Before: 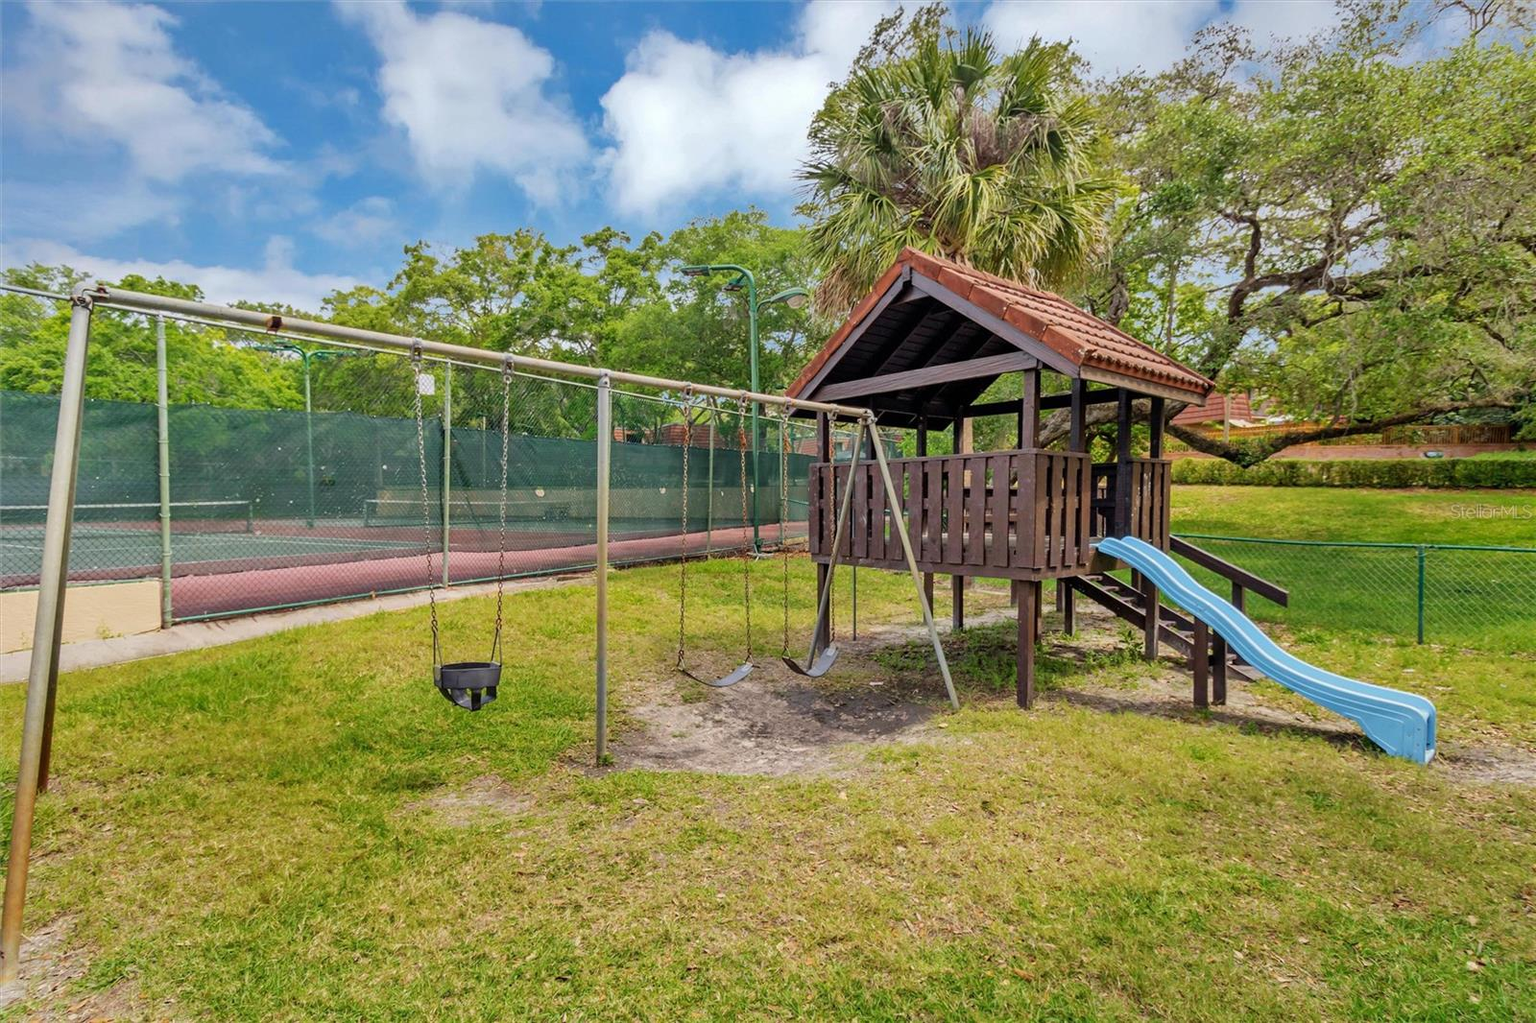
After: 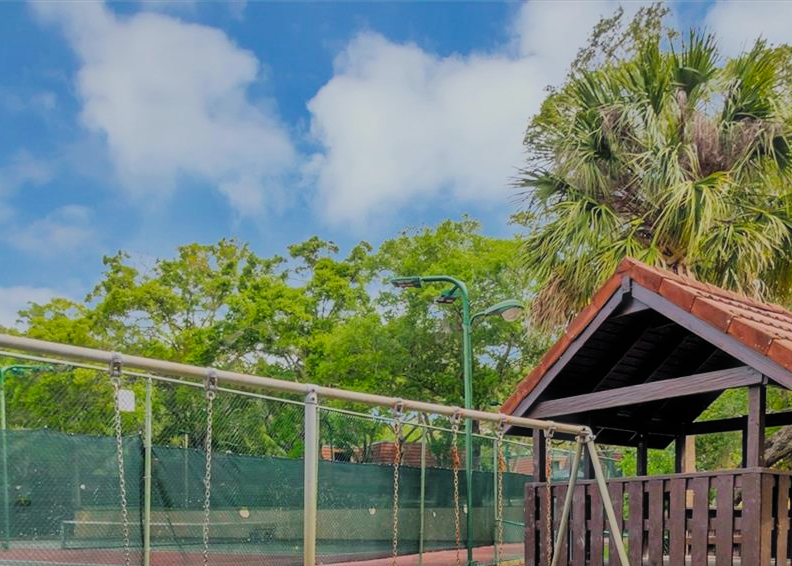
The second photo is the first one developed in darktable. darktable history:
filmic rgb: black relative exposure -7.19 EV, white relative exposure 5.39 EV, hardness 3.03, color science v4 (2020), iterations of high-quality reconstruction 0
crop: left 19.887%, right 30.568%, bottom 46.902%
haze removal: strength -0.087, distance 0.355, compatibility mode true, adaptive false
color balance rgb: shadows lift › chroma 1.042%, shadows lift › hue 240.45°, perceptual saturation grading › global saturation 29.645%
